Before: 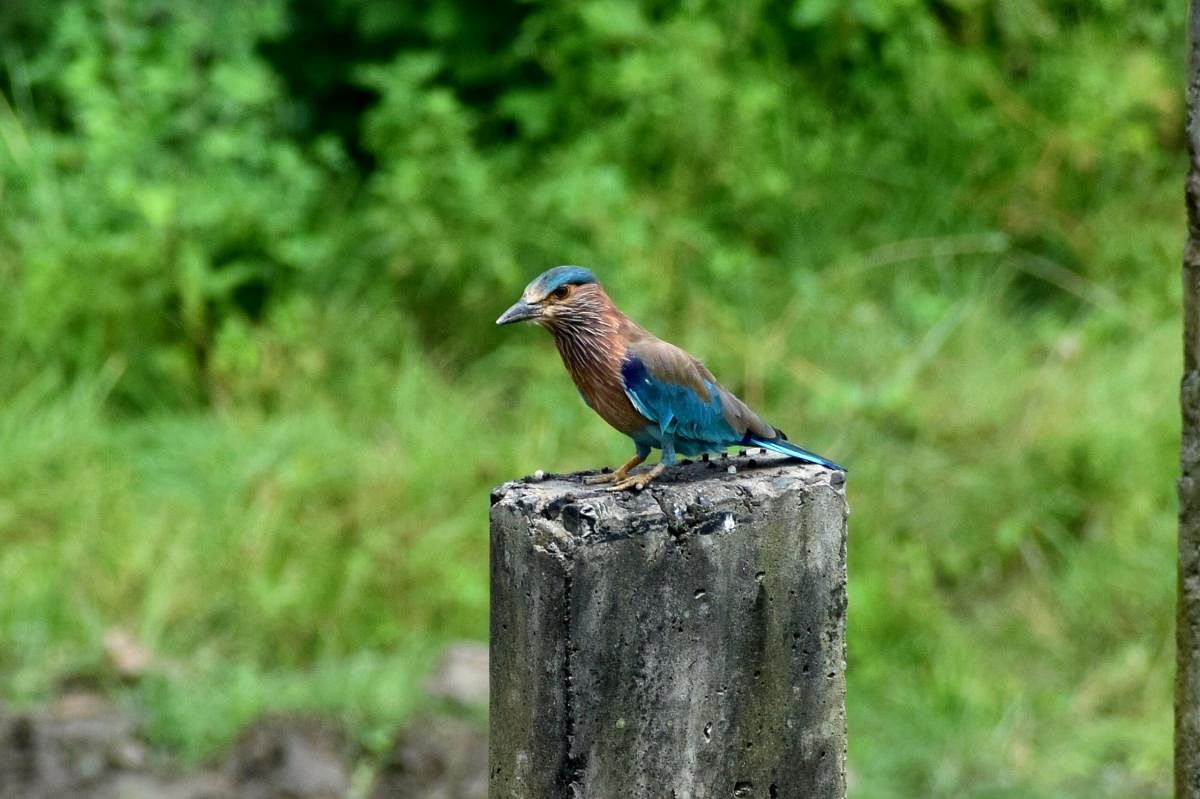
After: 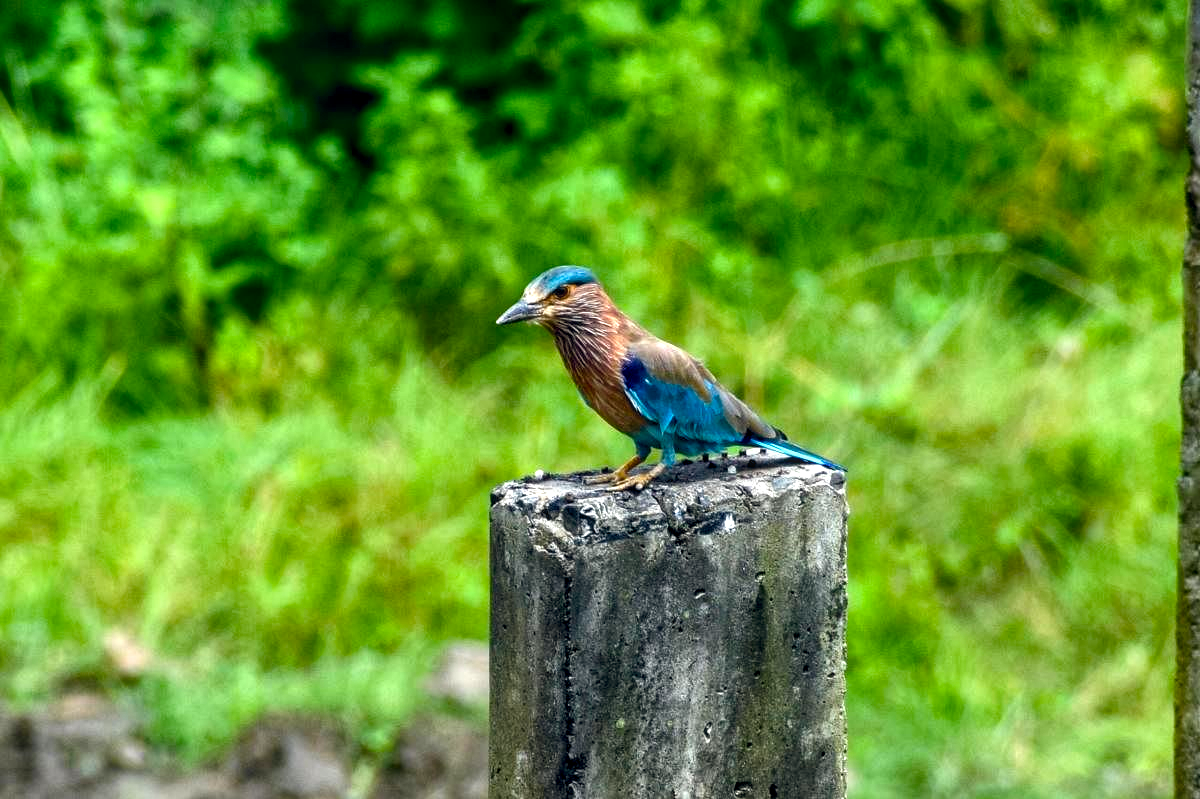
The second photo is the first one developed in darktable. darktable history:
color balance rgb: global offset › chroma 0.062%, global offset › hue 253.86°, linear chroma grading › global chroma 15.07%, perceptual saturation grading › global saturation 15.495%, perceptual saturation grading › highlights -19.15%, perceptual saturation grading › shadows 20.479%, perceptual brilliance grading › highlights 11.426%, global vibrance 15.136%
local contrast: on, module defaults
exposure: exposure 0.171 EV, compensate highlight preservation false
